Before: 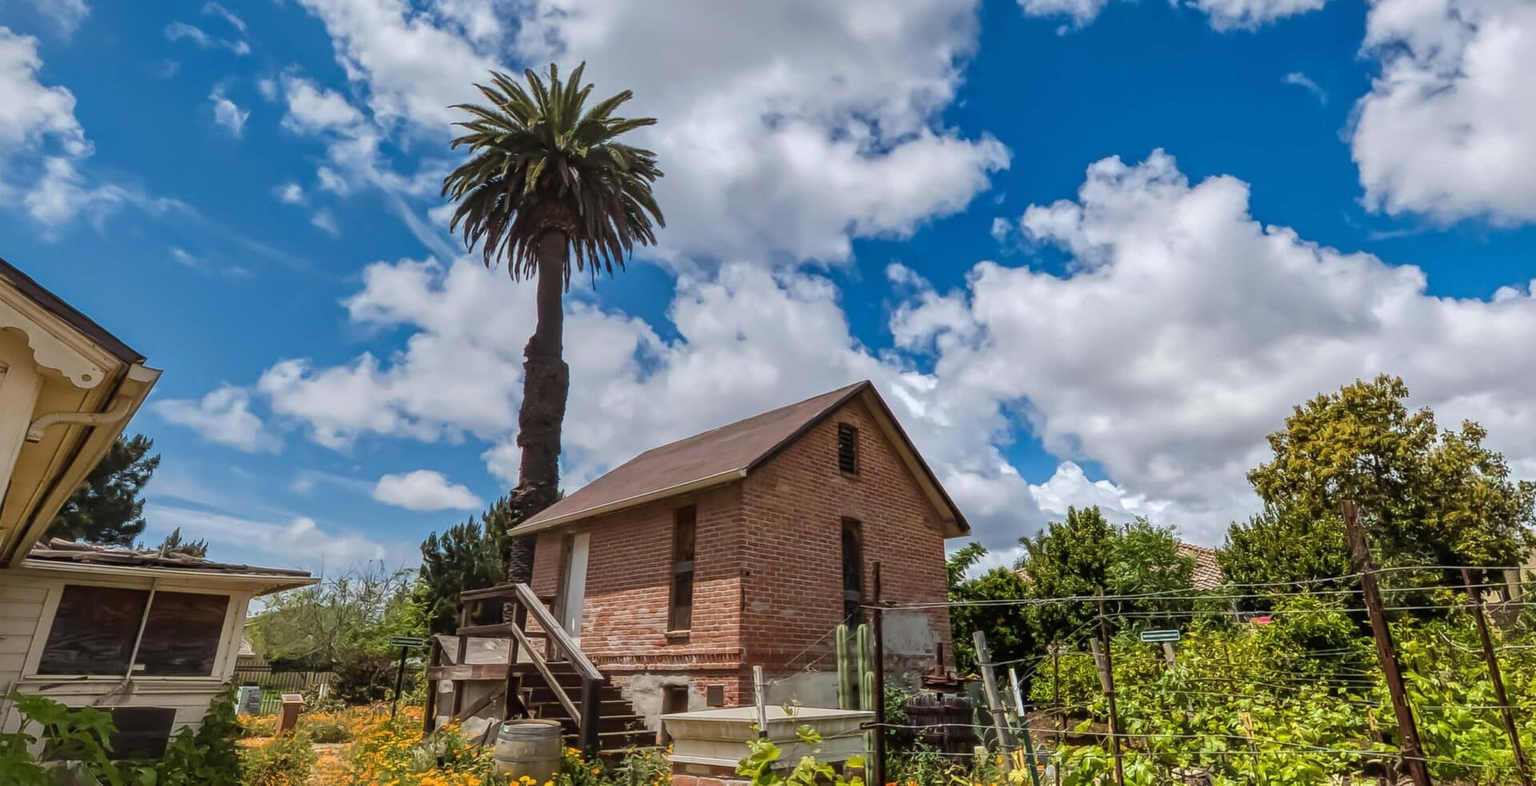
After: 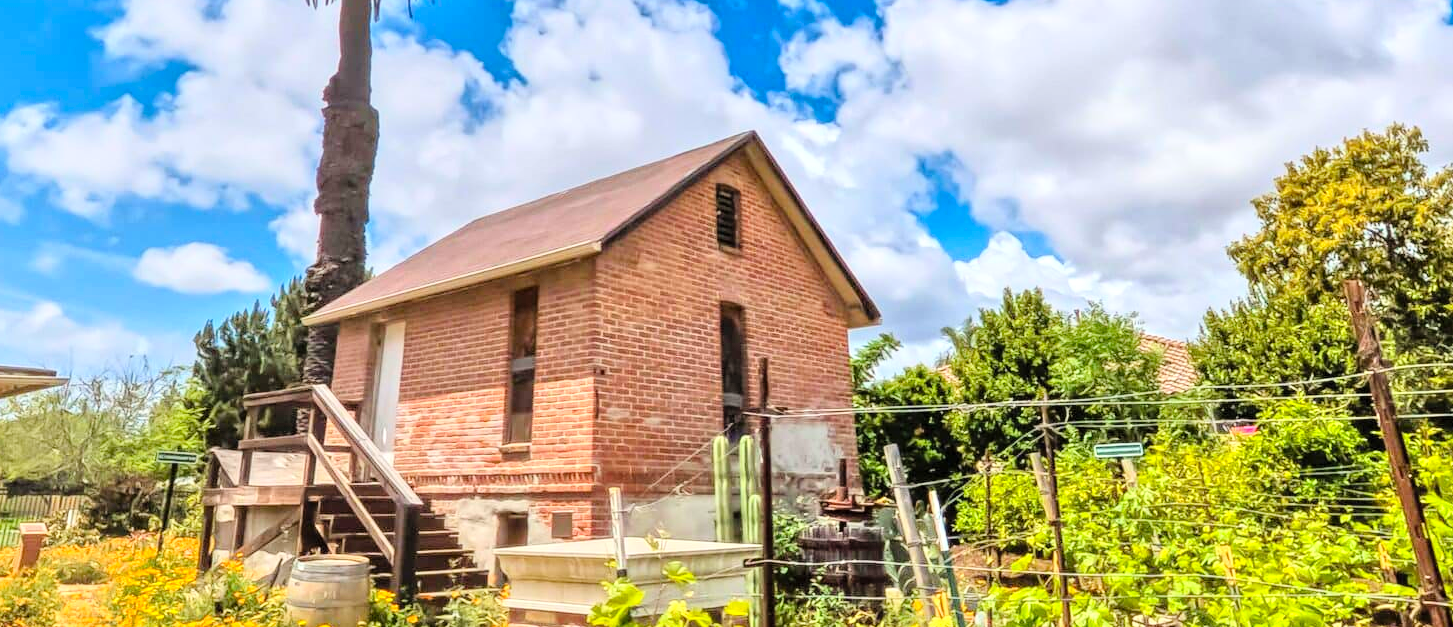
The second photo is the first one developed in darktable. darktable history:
crop and rotate: left 17.299%, top 35.115%, right 7.015%, bottom 1.024%
tone equalizer: -7 EV 0.15 EV, -6 EV 0.6 EV, -5 EV 1.15 EV, -4 EV 1.33 EV, -3 EV 1.15 EV, -2 EV 0.6 EV, -1 EV 0.15 EV, mask exposure compensation -0.5 EV
local contrast: highlights 100%, shadows 100%, detail 120%, midtone range 0.2
contrast brightness saturation: contrast 0.24, brightness 0.26, saturation 0.39
